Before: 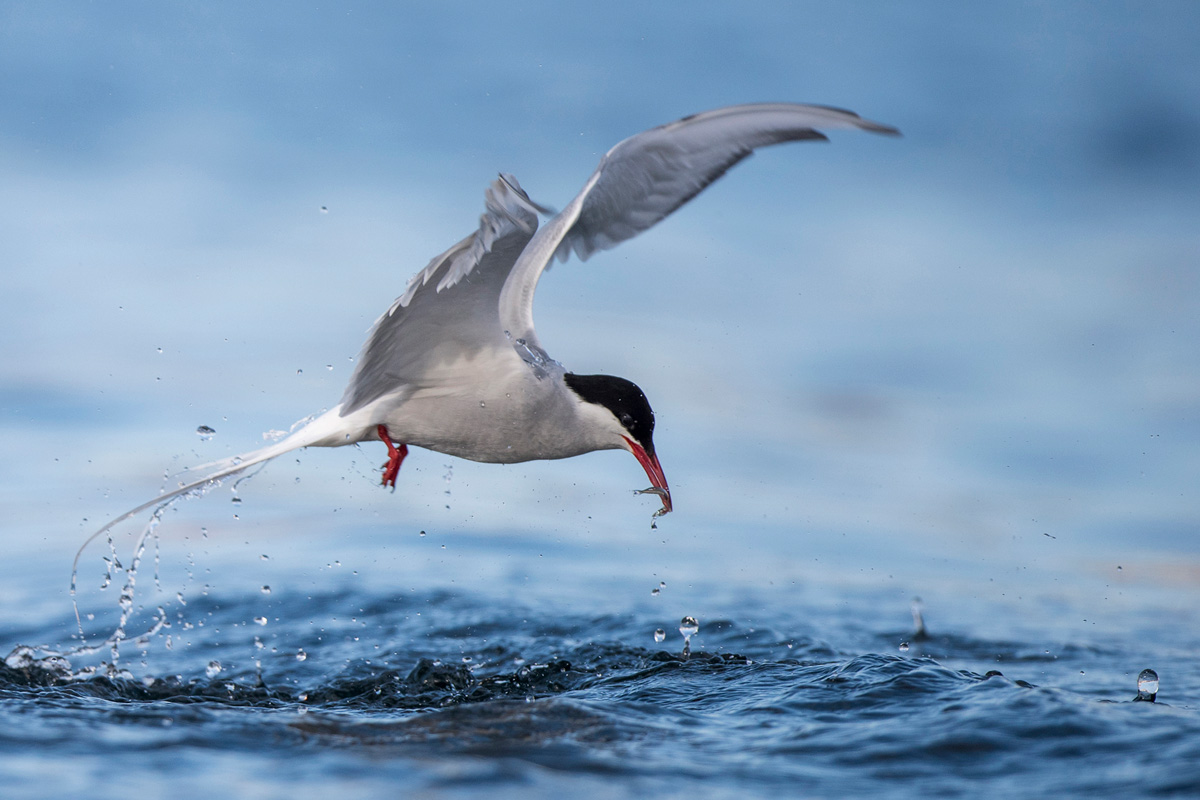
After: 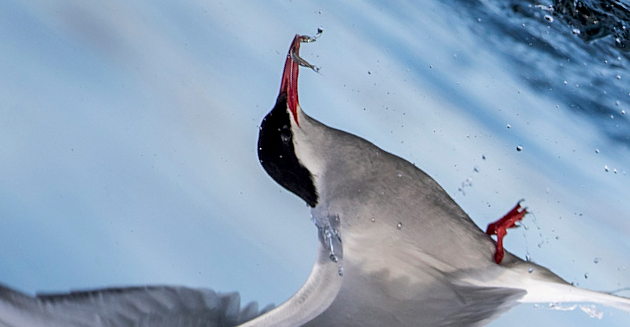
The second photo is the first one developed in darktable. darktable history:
crop and rotate: angle 147.74°, left 9.142%, top 15.638%, right 4.391%, bottom 16.901%
exposure: black level correction 0.004, exposure 0.015 EV, compensate highlight preservation false
sharpen: amount 0.217
